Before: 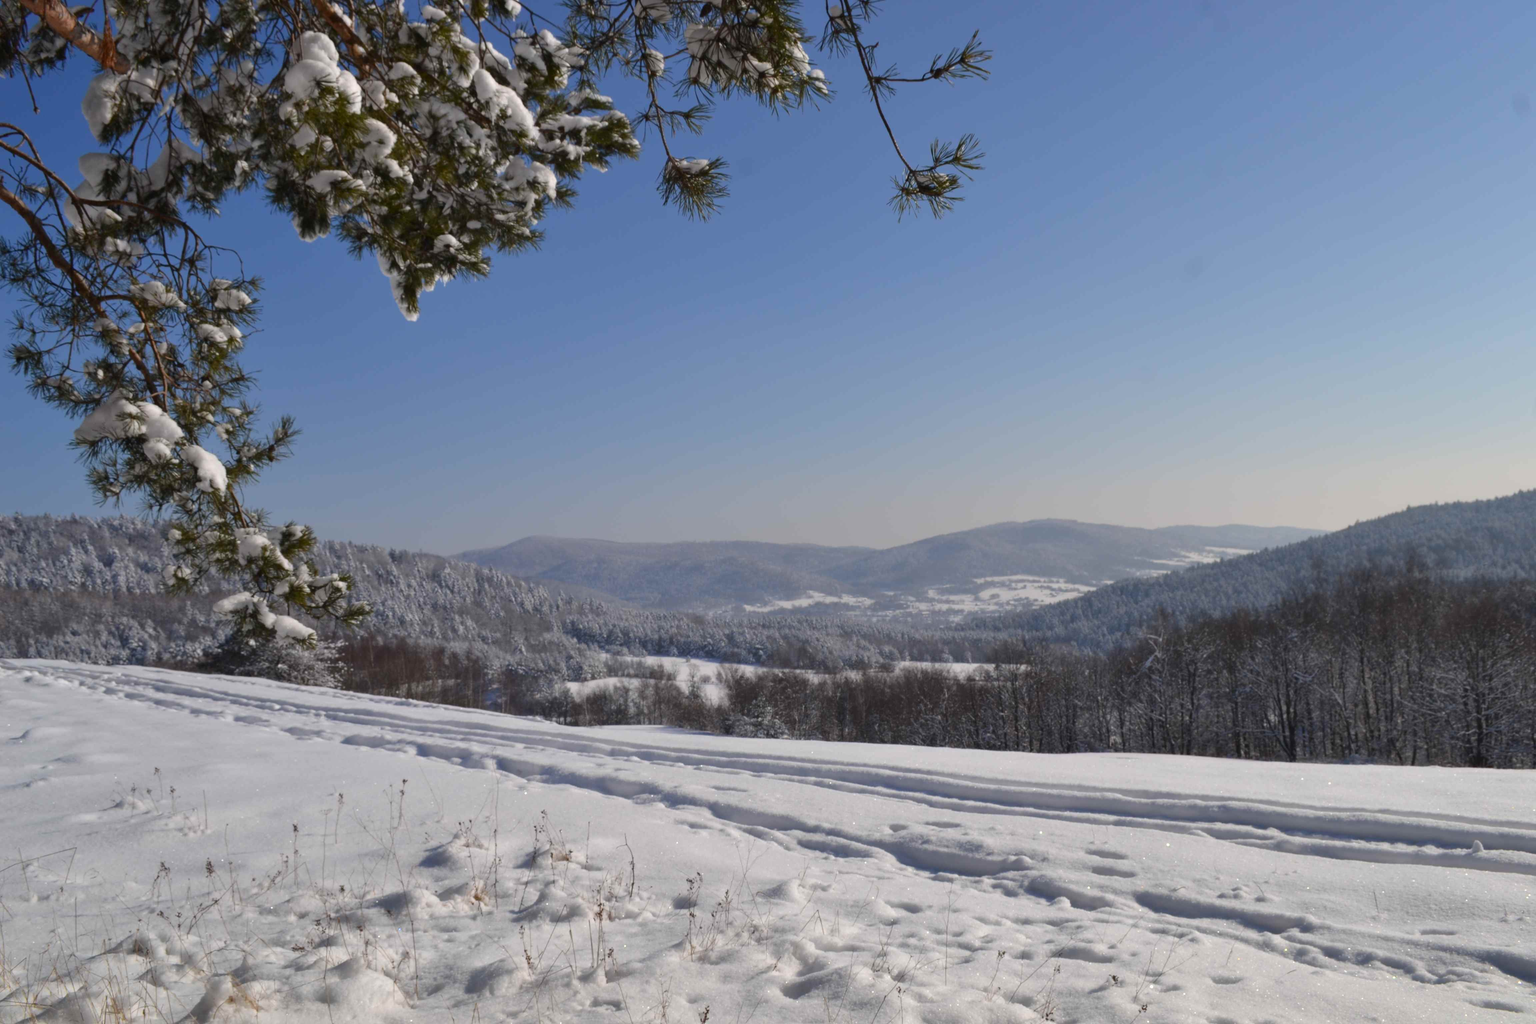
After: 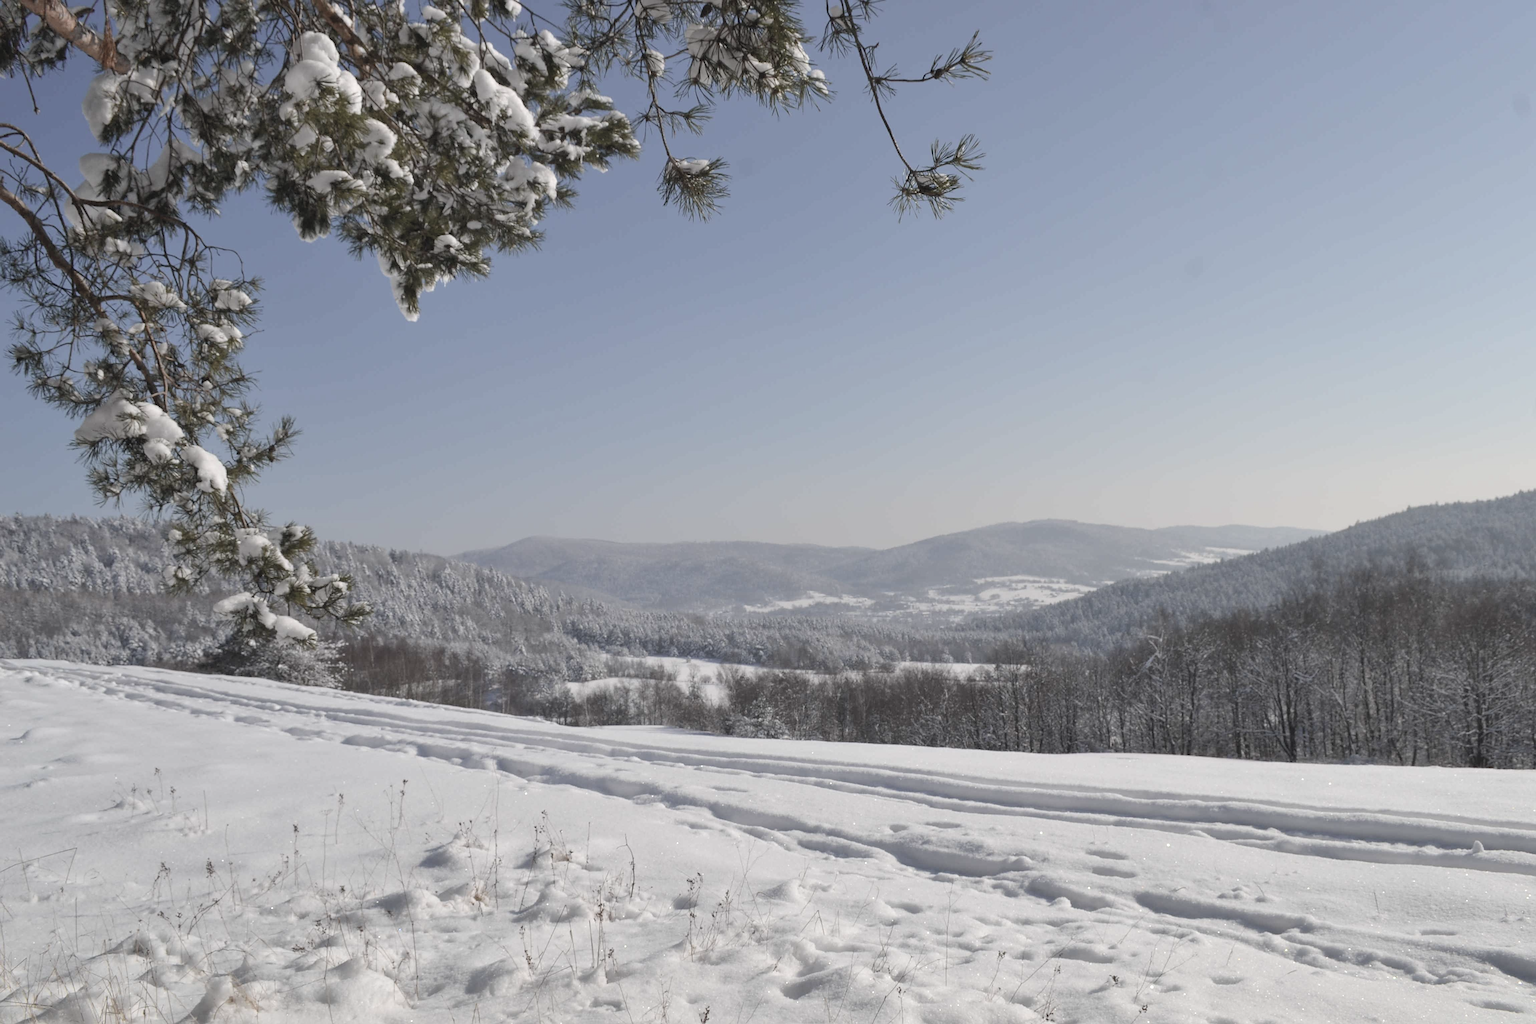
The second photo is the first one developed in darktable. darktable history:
contrast brightness saturation: brightness 0.18, saturation -0.5
sharpen: on, module defaults
